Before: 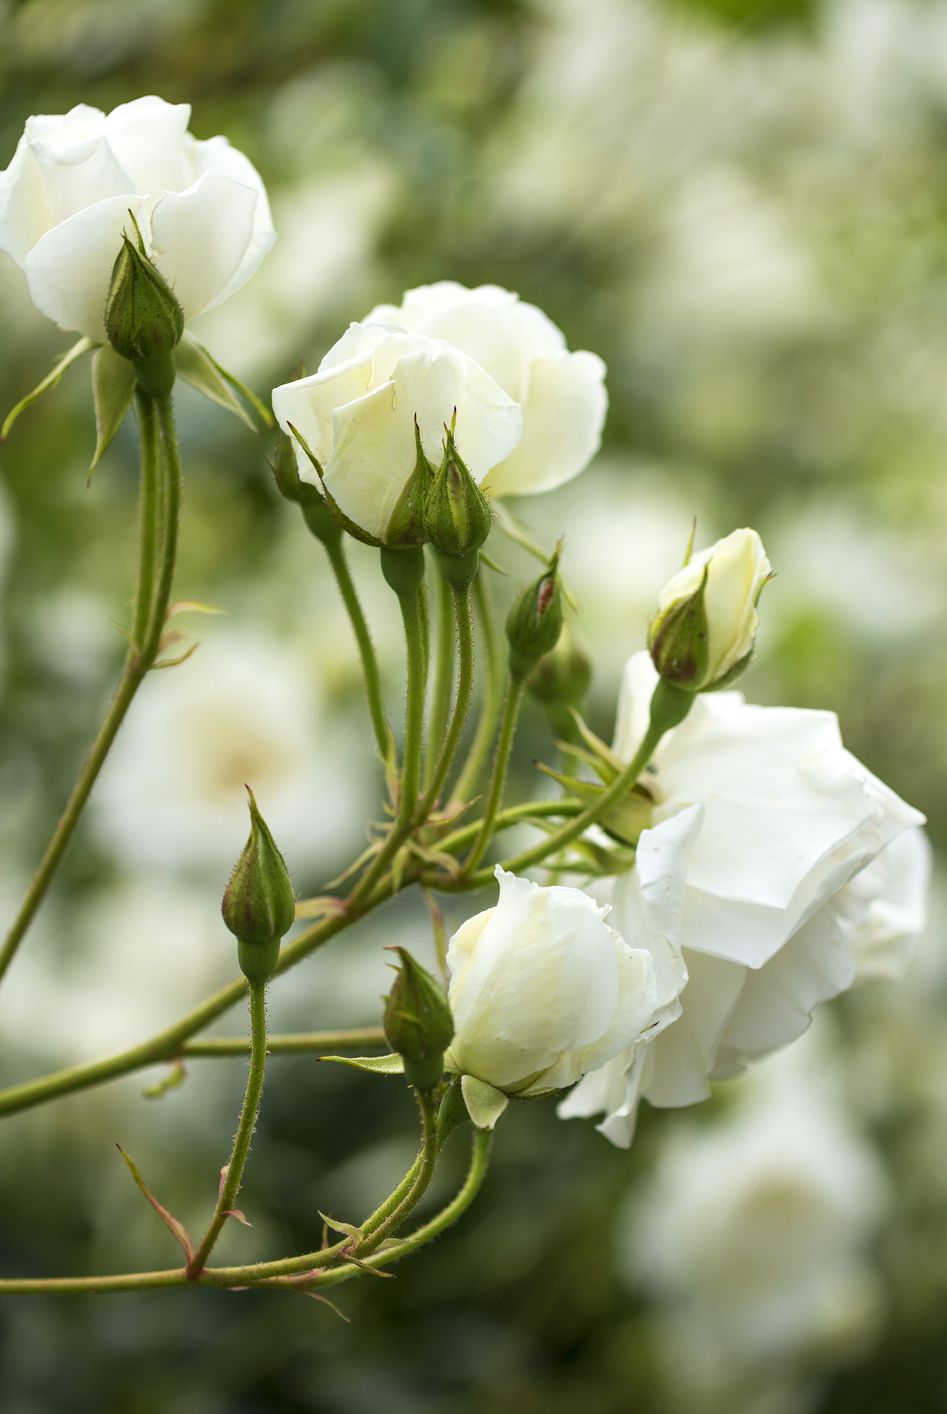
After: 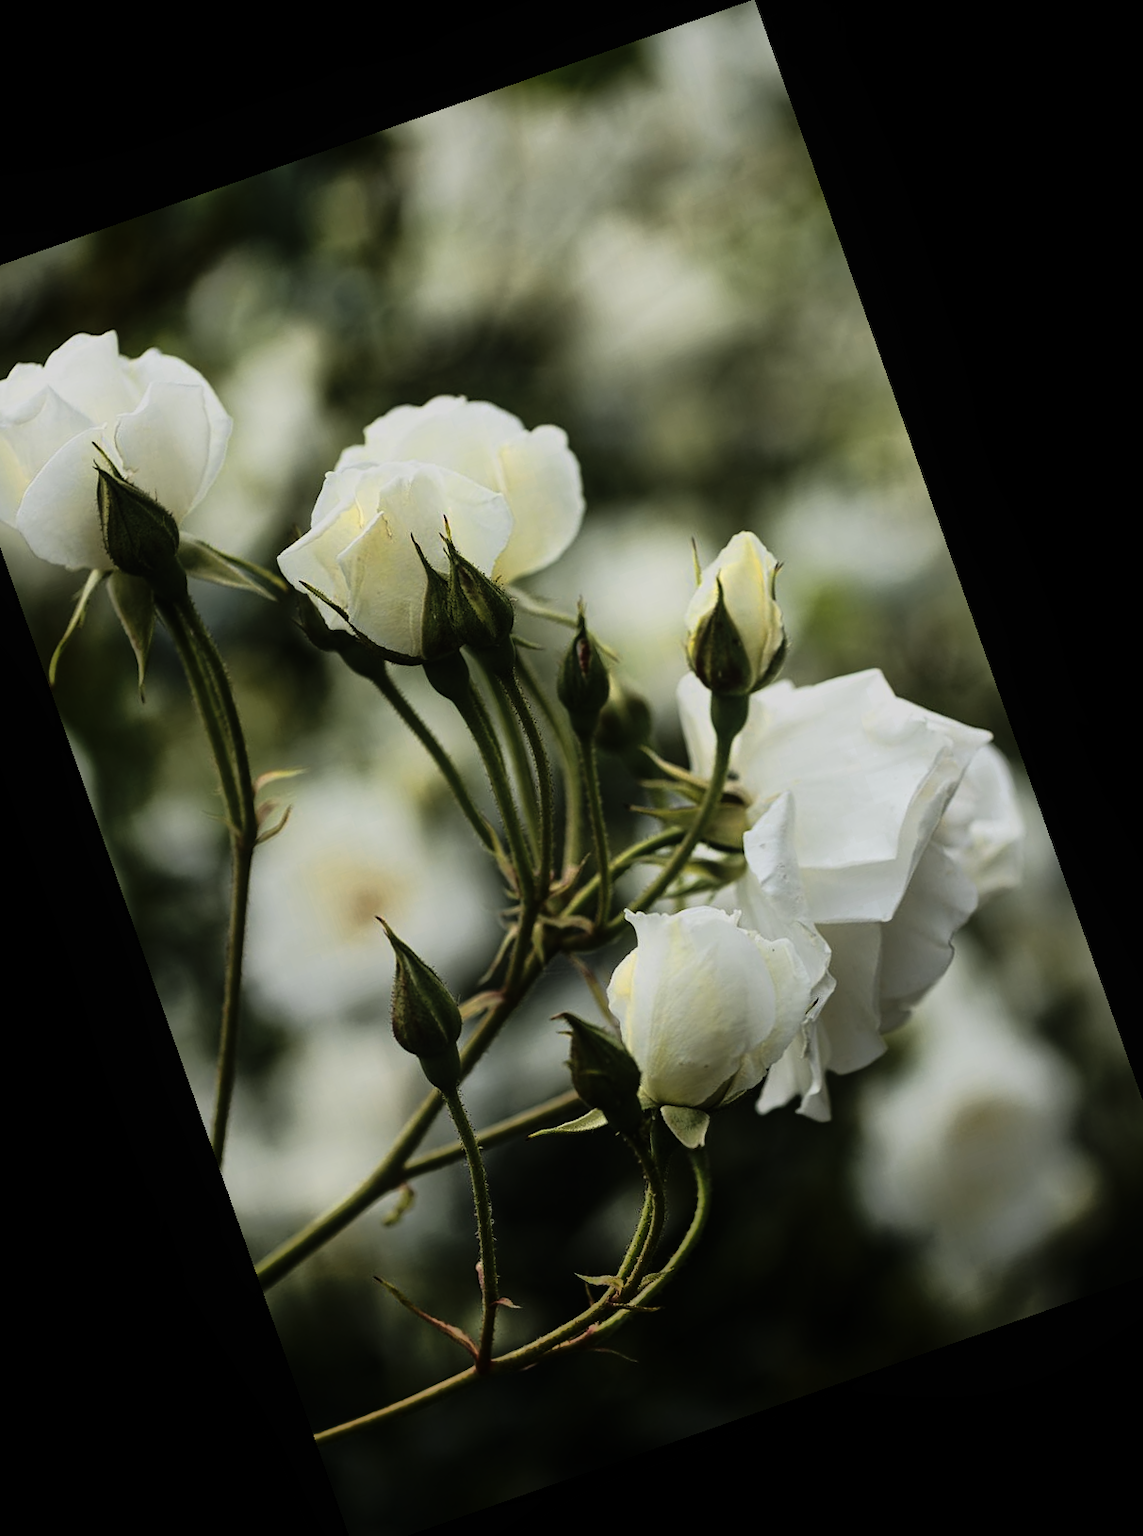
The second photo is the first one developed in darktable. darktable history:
rgb curve: curves: ch0 [(0, 0) (0.21, 0.15) (0.24, 0.21) (0.5, 0.75) (0.75, 0.96) (0.89, 0.99) (1, 1)]; ch1 [(0, 0.02) (0.21, 0.13) (0.25, 0.2) (0.5, 0.67) (0.75, 0.9) (0.89, 0.97) (1, 1)]; ch2 [(0, 0.02) (0.21, 0.13) (0.25, 0.2) (0.5, 0.67) (0.75, 0.9) (0.89, 0.97) (1, 1)], compensate middle gray true
contrast equalizer: y [[0.439, 0.44, 0.442, 0.457, 0.493, 0.498], [0.5 ×6], [0.5 ×6], [0 ×6], [0 ×6]], mix 0.59
color zones: curves: ch0 [(0.018, 0.548) (0.197, 0.654) (0.425, 0.447) (0.605, 0.658) (0.732, 0.579)]; ch1 [(0.105, 0.531) (0.224, 0.531) (0.386, 0.39) (0.618, 0.456) (0.732, 0.456) (0.956, 0.421)]; ch2 [(0.039, 0.583) (0.215, 0.465) (0.399, 0.544) (0.465, 0.548) (0.614, 0.447) (0.724, 0.43) (0.882, 0.623) (0.956, 0.632)]
exposure: exposure -2.002 EV, compensate highlight preservation false
crop and rotate: angle 19.43°, left 6.812%, right 4.125%, bottom 1.087%
tone equalizer: -8 EV -0.75 EV, -7 EV -0.7 EV, -6 EV -0.6 EV, -5 EV -0.4 EV, -3 EV 0.4 EV, -2 EV 0.6 EV, -1 EV 0.7 EV, +0 EV 0.75 EV, edges refinement/feathering 500, mask exposure compensation -1.57 EV, preserve details no
shadows and highlights: on, module defaults
